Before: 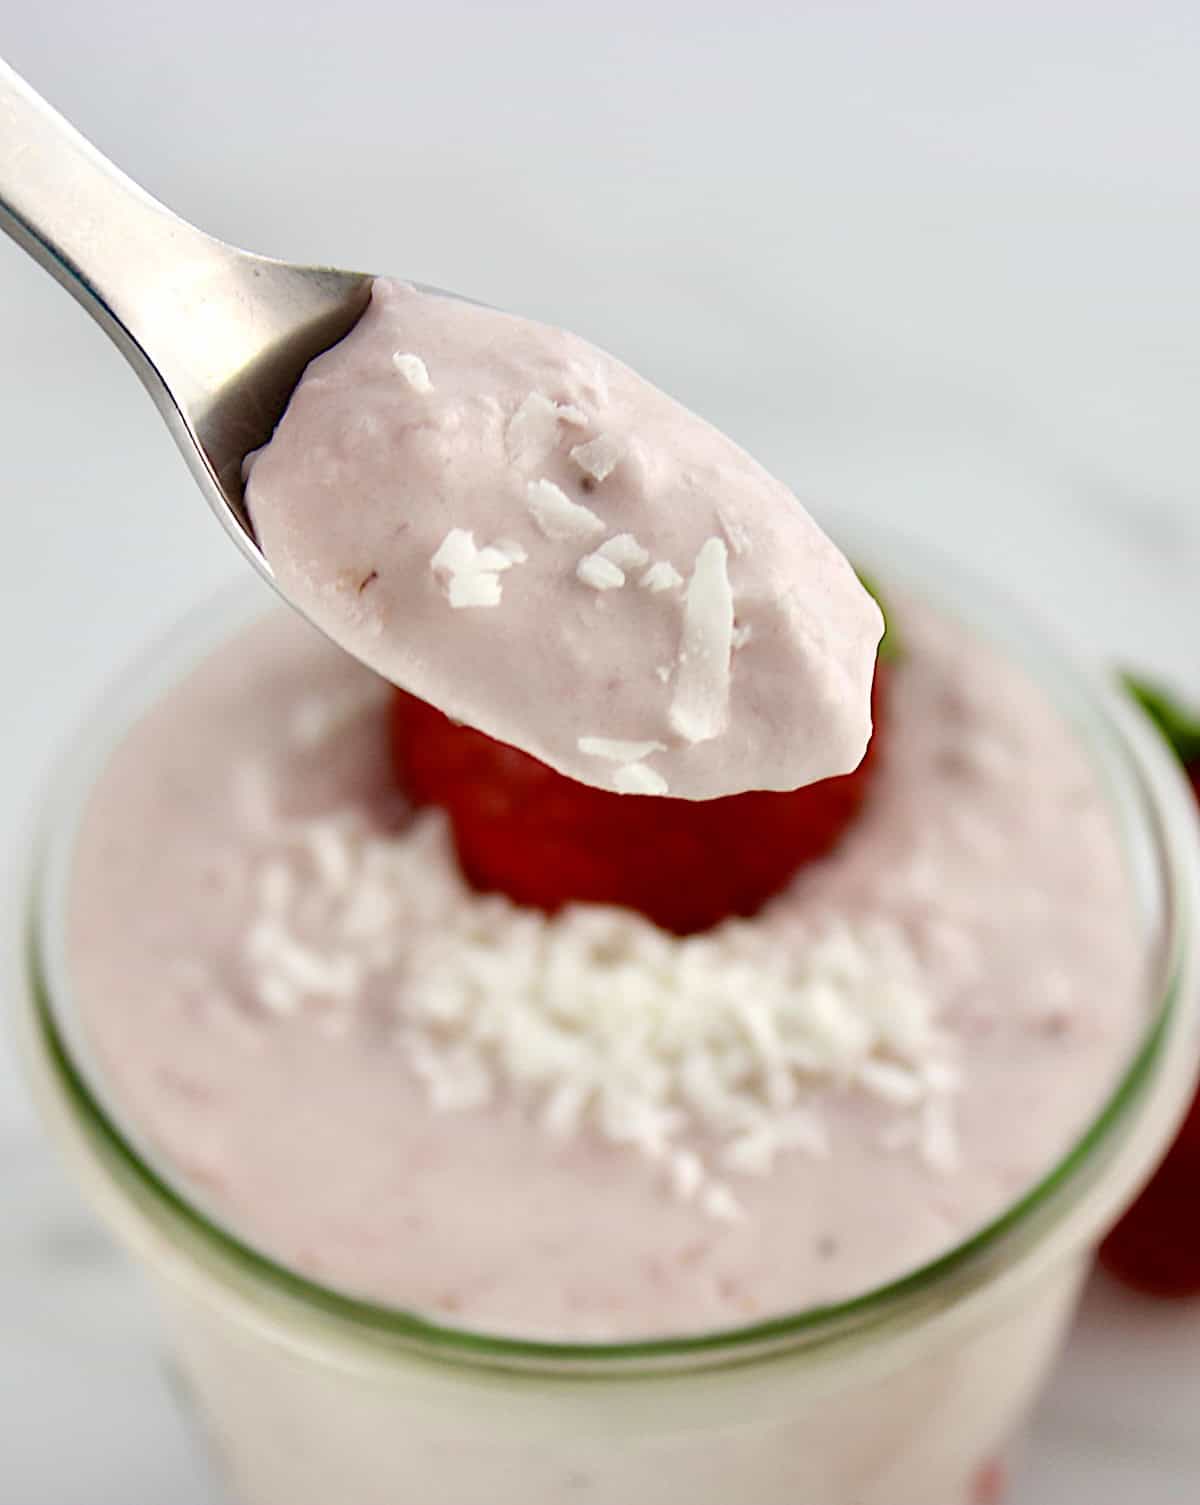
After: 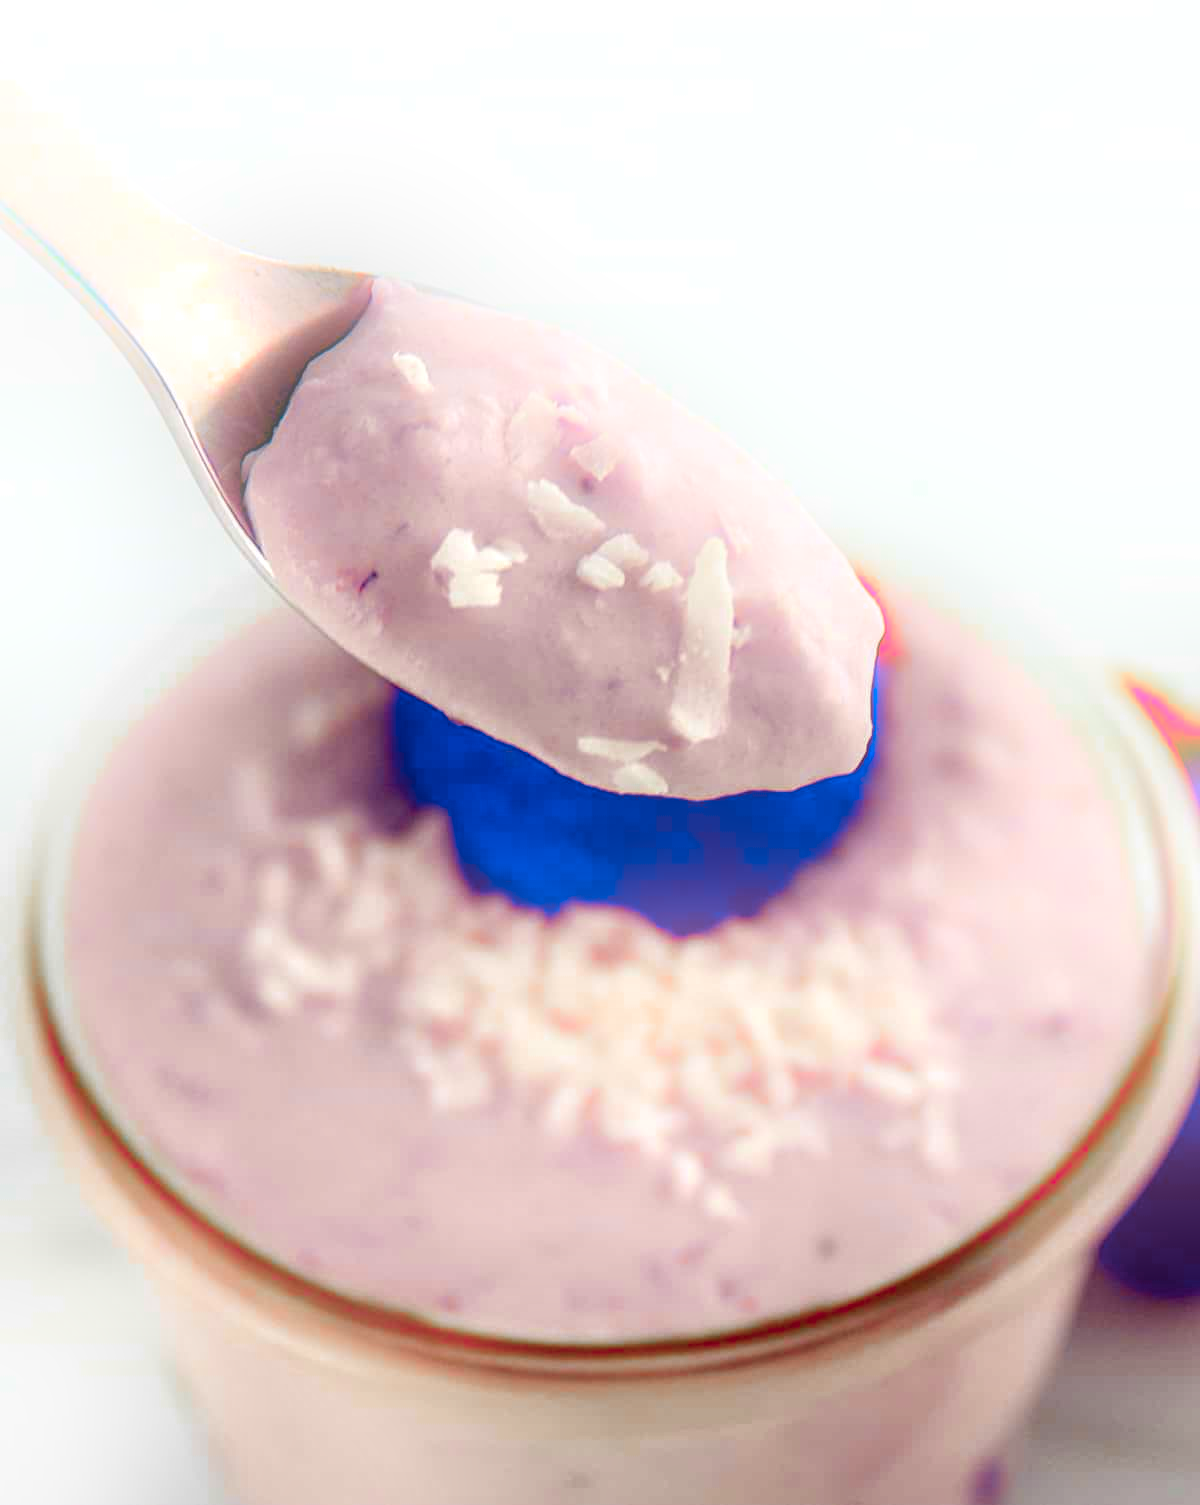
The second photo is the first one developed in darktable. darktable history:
local contrast: highlights 20%, detail 150%
color zones: curves: ch0 [(0.826, 0.353)]; ch1 [(0.242, 0.647) (0.889, 0.342)]; ch2 [(0.246, 0.089) (0.969, 0.068)]
bloom: on, module defaults
